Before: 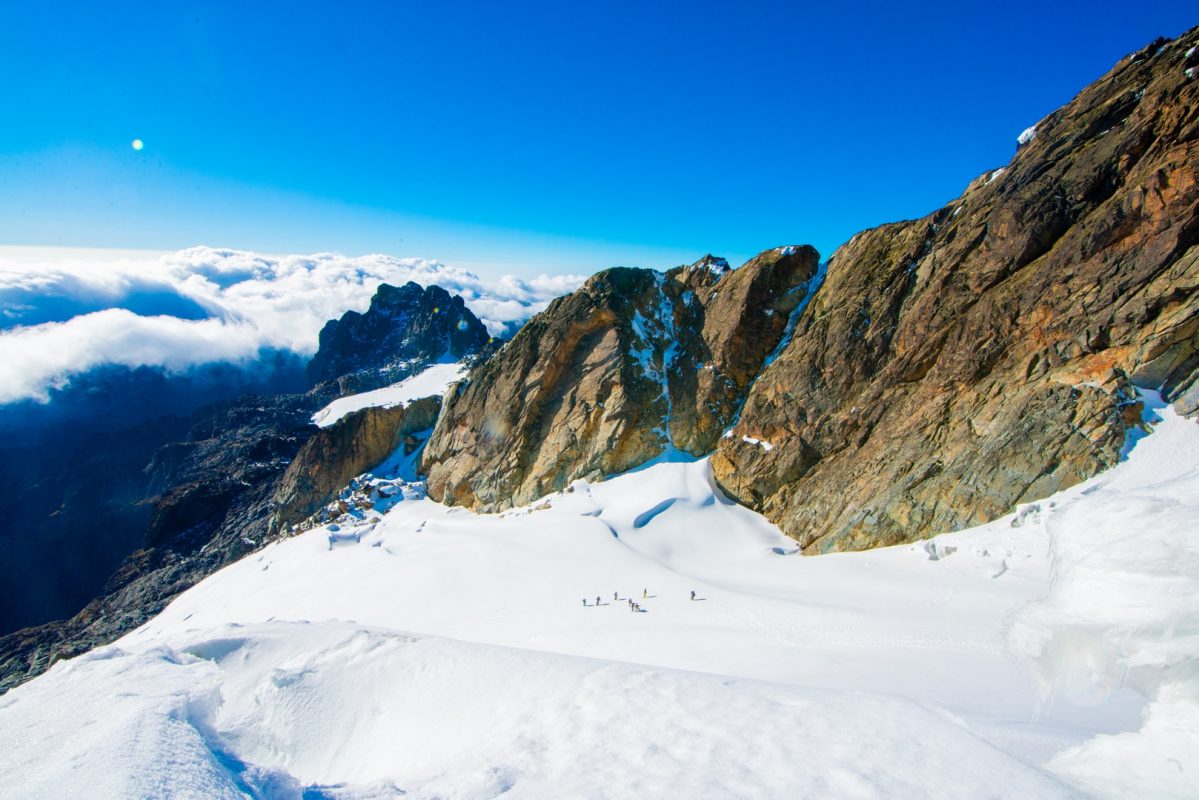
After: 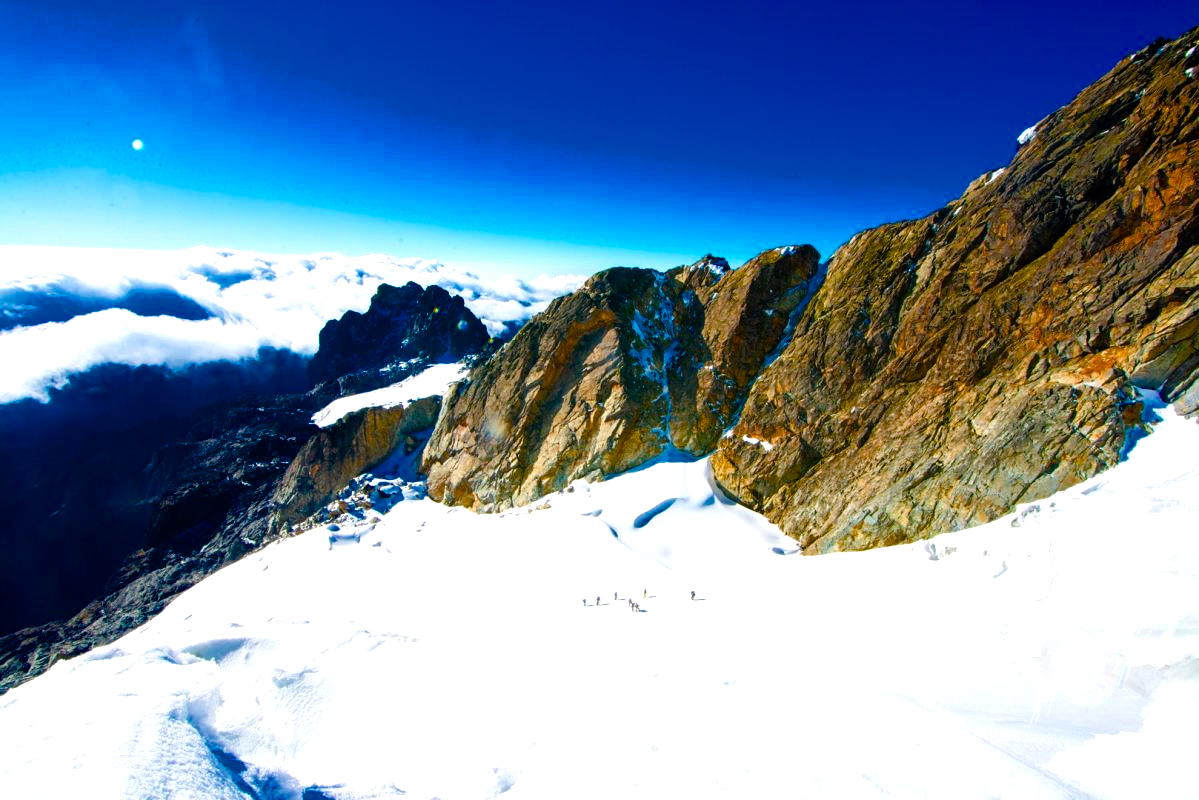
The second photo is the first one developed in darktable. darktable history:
color balance rgb: highlights gain › chroma 0.164%, highlights gain › hue 330.23°, perceptual saturation grading › global saturation 24.201%, perceptual saturation grading › highlights -23.497%, perceptual saturation grading › mid-tones 23.882%, perceptual saturation grading › shadows 40.147%, perceptual brilliance grading › global brilliance 9.772%, perceptual brilliance grading › shadows 14.249%, global vibrance 9.418%, contrast 14.896%, saturation formula JzAzBz (2021)
